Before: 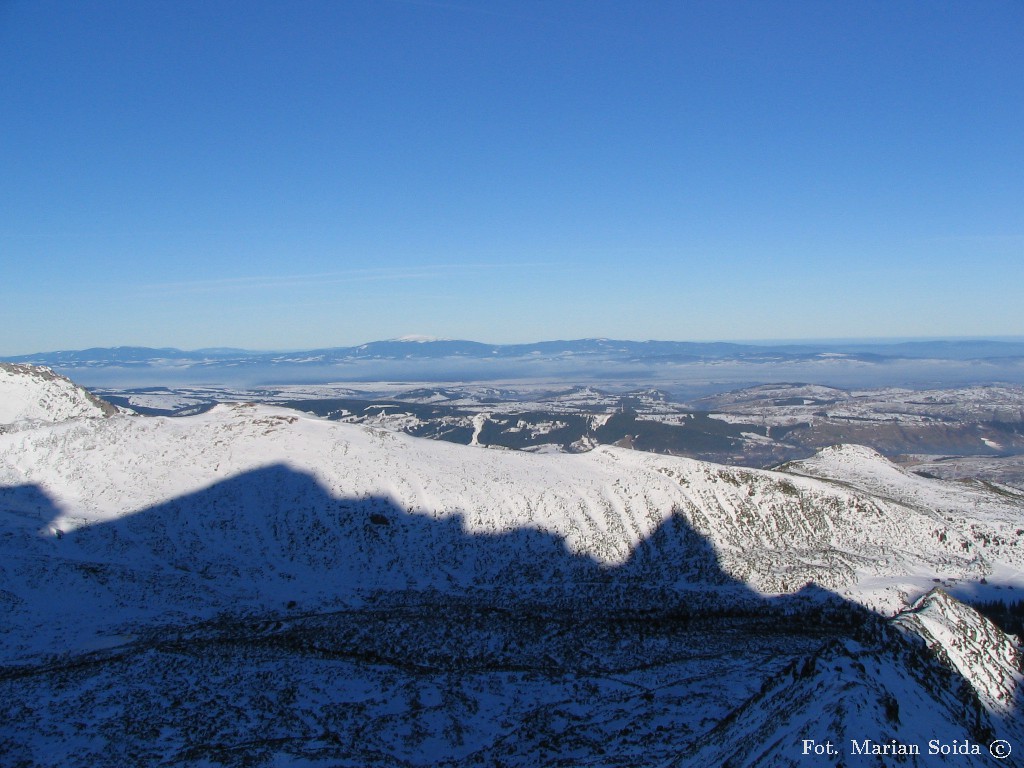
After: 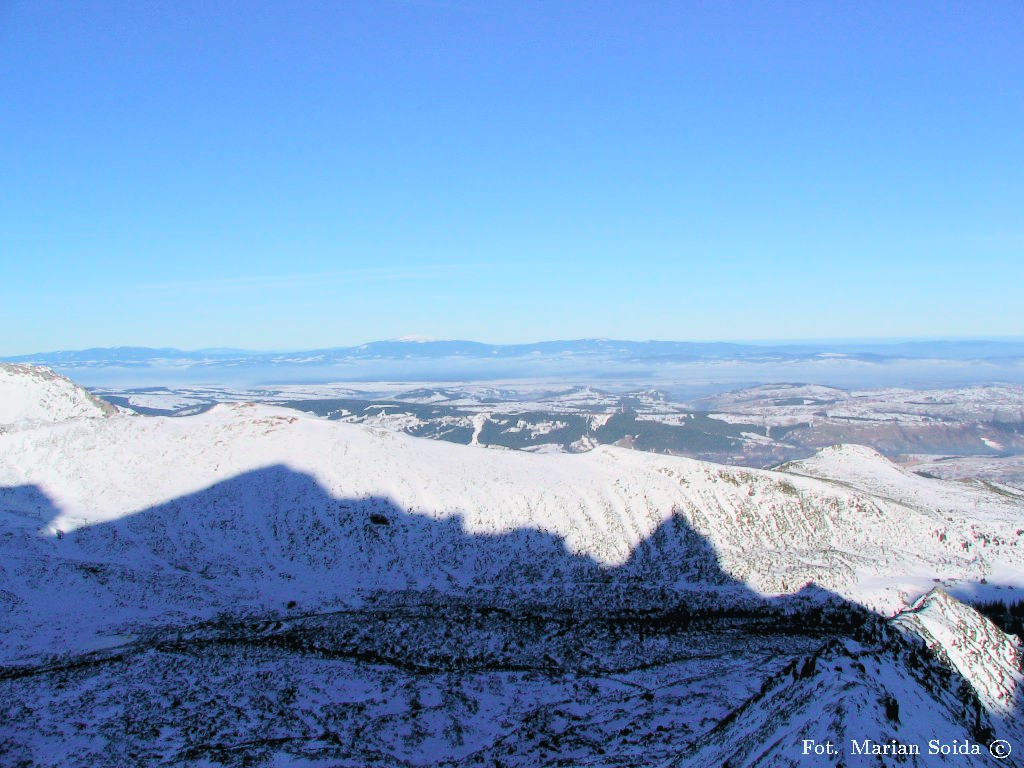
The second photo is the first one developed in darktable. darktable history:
exposure: exposure 0.64 EV, compensate highlight preservation false
tone curve: curves: ch0 [(0, 0.025) (0.15, 0.143) (0.452, 0.486) (0.751, 0.788) (1, 0.961)]; ch1 [(0, 0) (0.43, 0.408) (0.476, 0.469) (0.497, 0.494) (0.546, 0.571) (0.566, 0.607) (0.62, 0.657) (1, 1)]; ch2 [(0, 0) (0.386, 0.397) (0.505, 0.498) (0.547, 0.546) (0.579, 0.58) (1, 1)], color space Lab, independent channels, preserve colors none
base curve: curves: ch0 [(0, 0) (0.472, 0.508) (1, 1)]
rgb levels: preserve colors sum RGB, levels [[0.038, 0.433, 0.934], [0, 0.5, 1], [0, 0.5, 1]]
